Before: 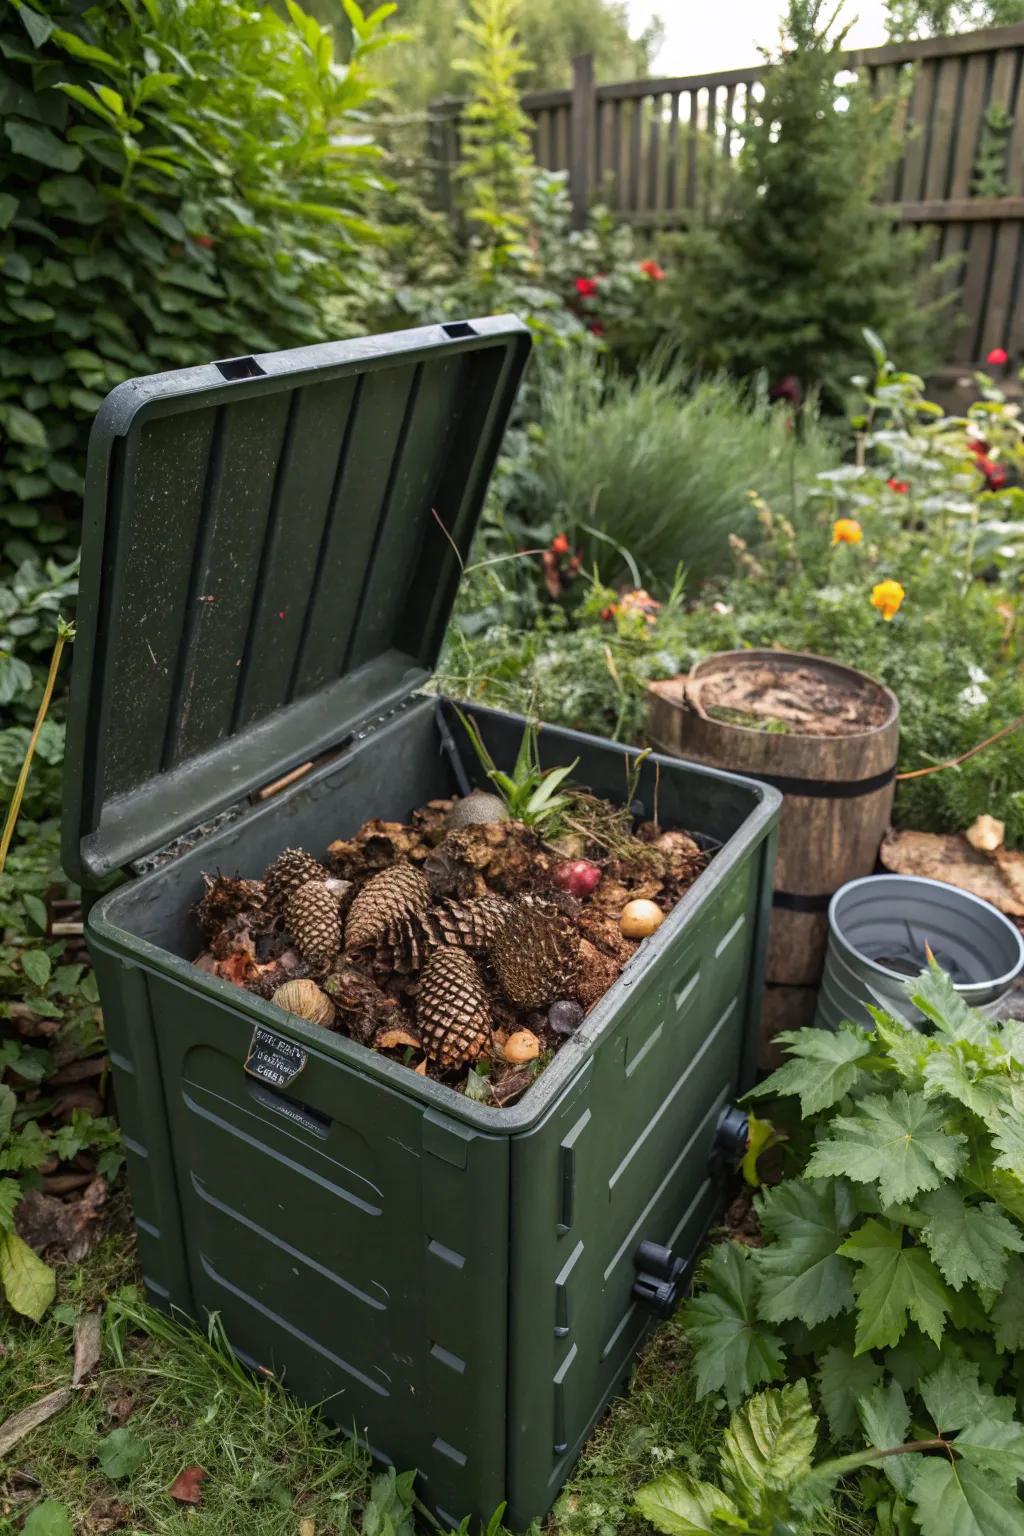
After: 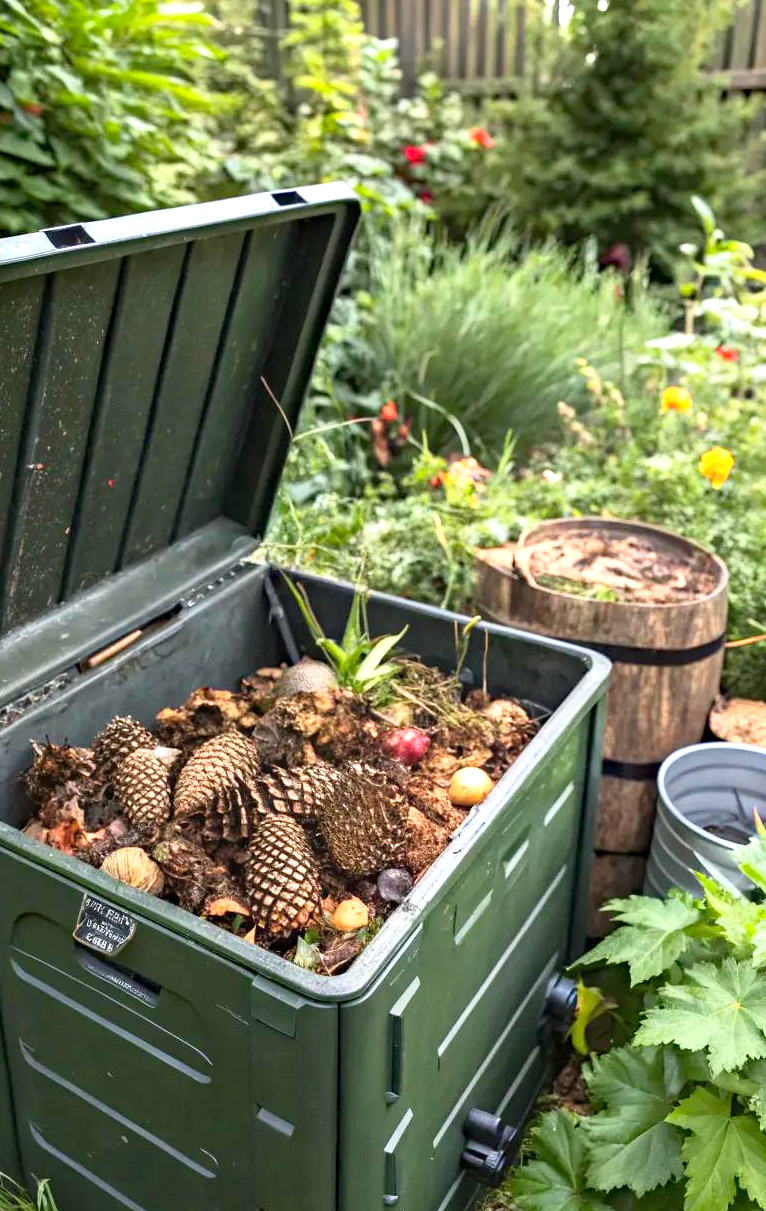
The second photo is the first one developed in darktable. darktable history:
base curve: curves: ch0 [(0, 0) (0.666, 0.806) (1, 1)]
exposure: black level correction 0.001, exposure 0.955 EV, compensate exposure bias true, compensate highlight preservation false
haze removal: compatibility mode true, adaptive false
crop: left 16.768%, top 8.653%, right 8.362%, bottom 12.485%
